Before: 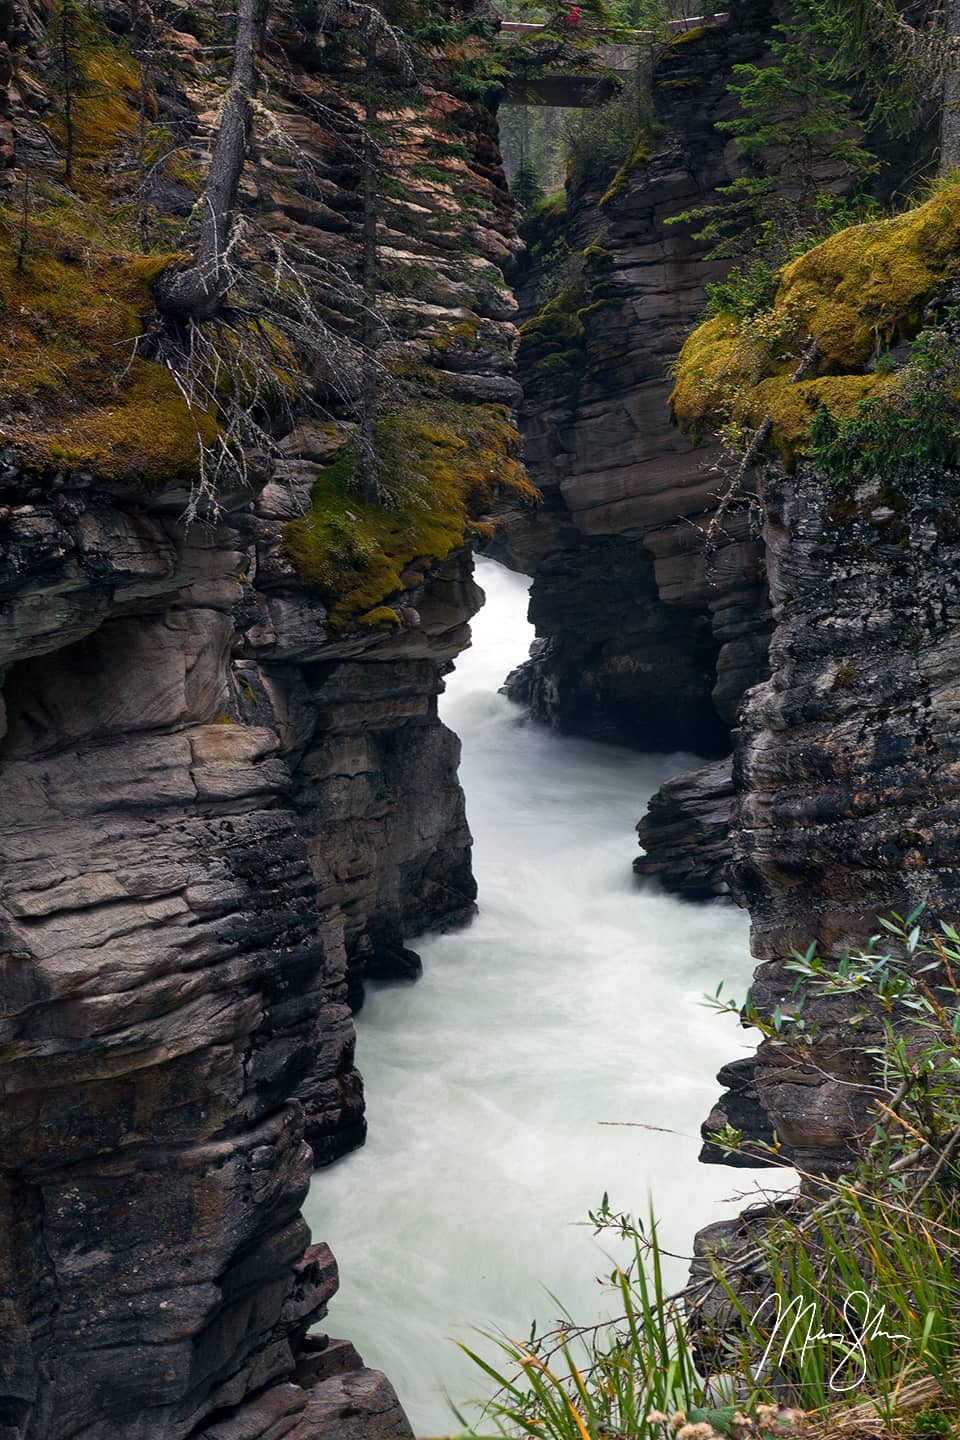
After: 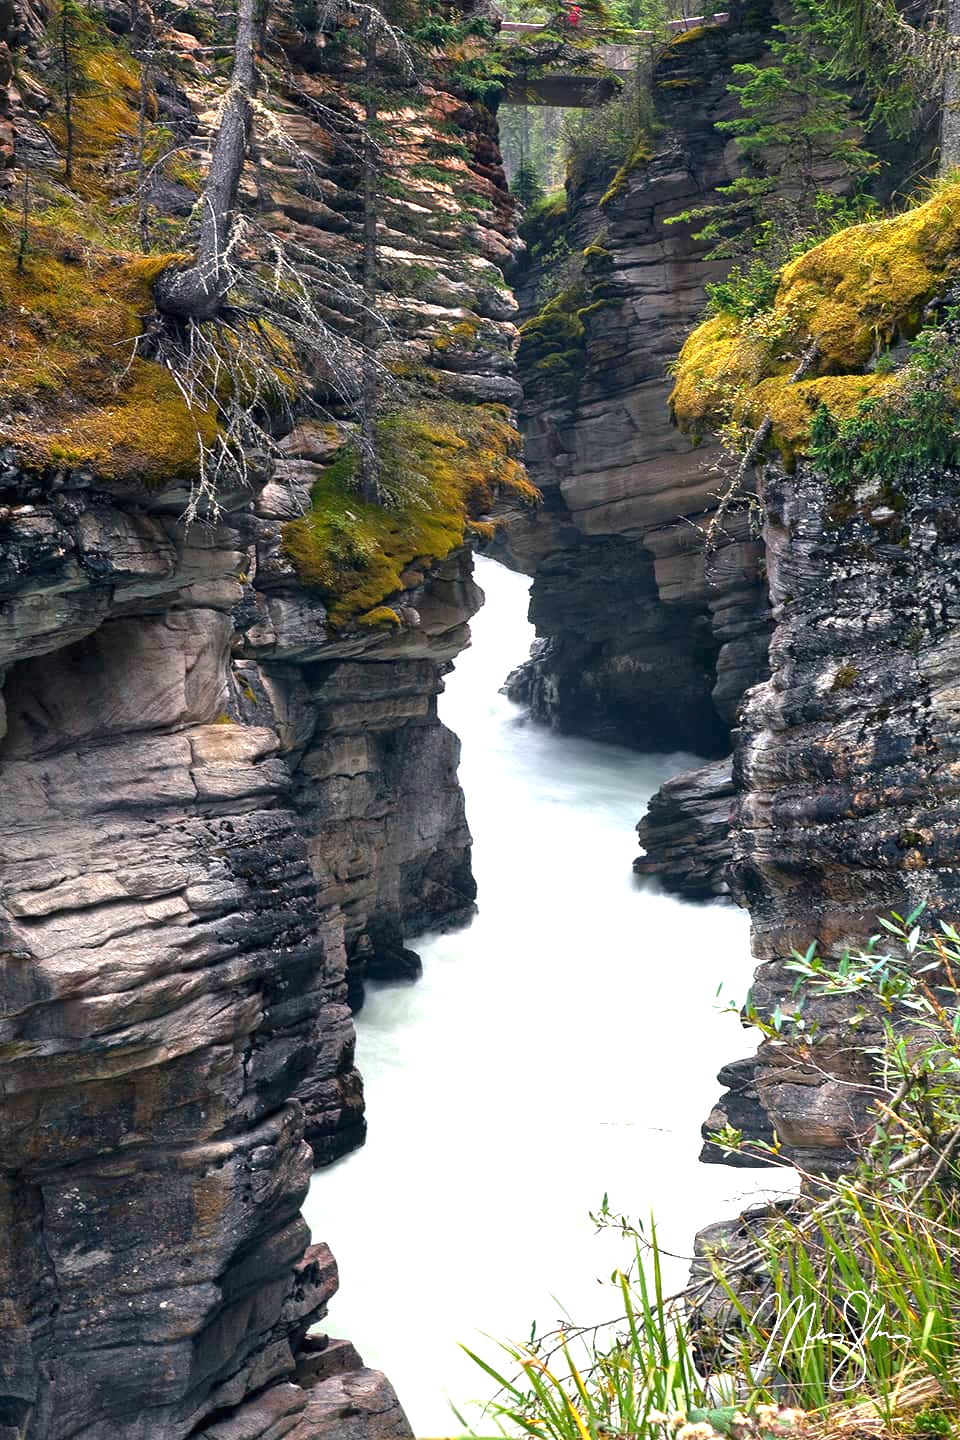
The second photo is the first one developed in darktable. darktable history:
exposure: black level correction 0, exposure 1.461 EV, compensate exposure bias true, compensate highlight preservation false
